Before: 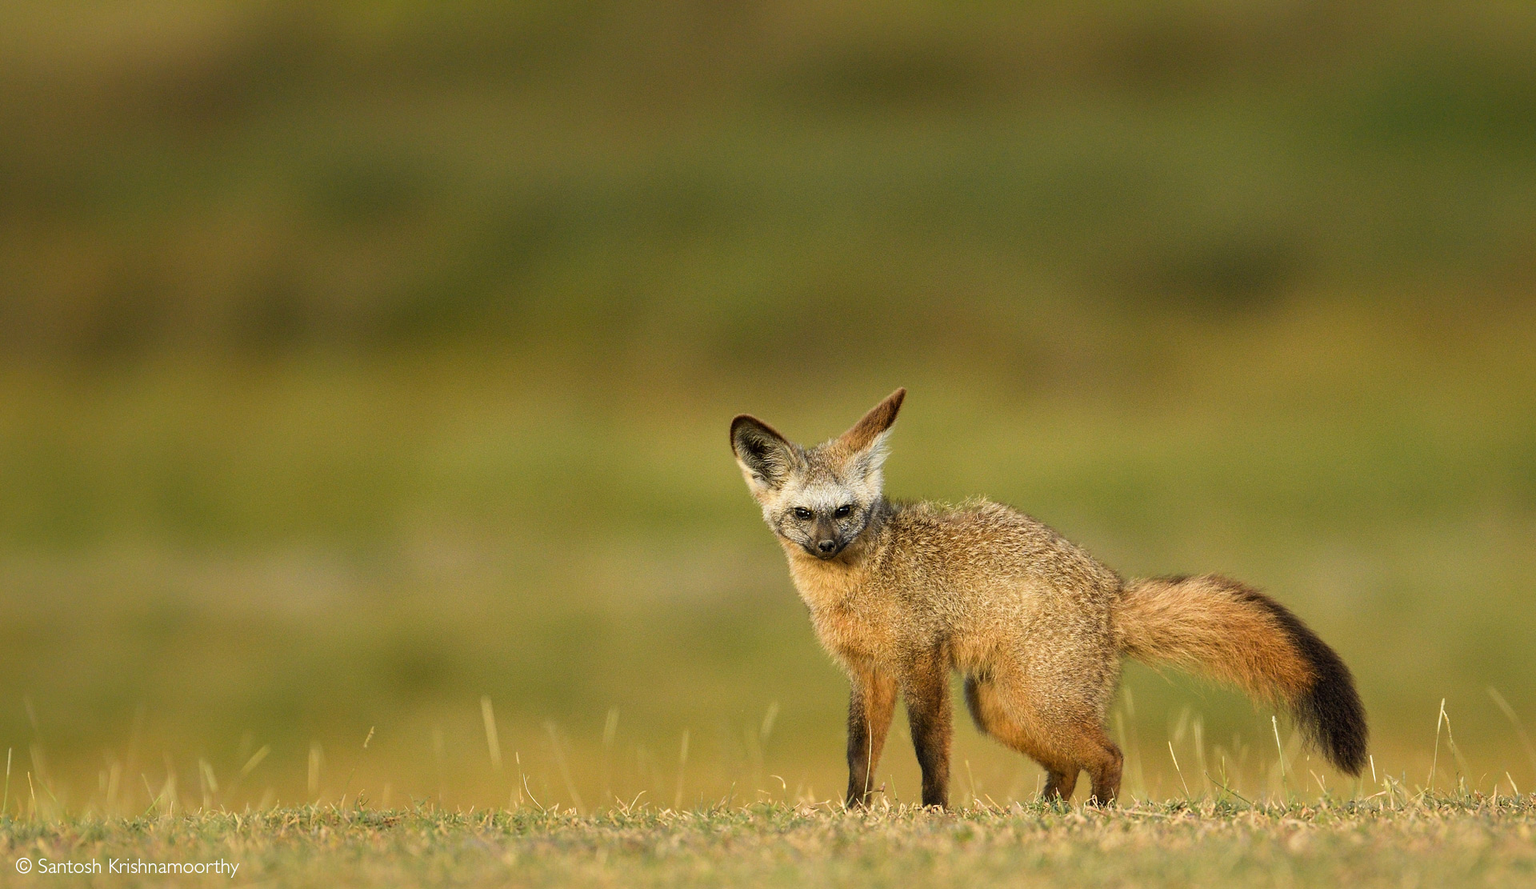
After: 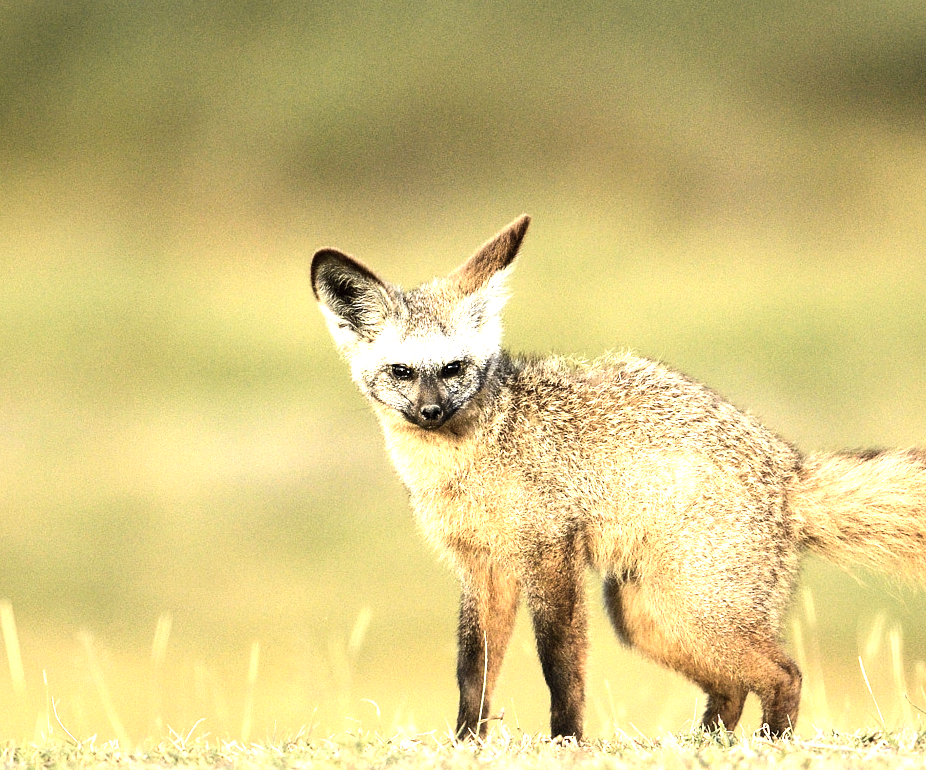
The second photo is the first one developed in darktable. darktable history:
contrast brightness saturation: contrast 0.1, saturation -0.287
crop: left 31.368%, top 24.311%, right 20.373%, bottom 6.379%
tone equalizer: -8 EV -0.752 EV, -7 EV -0.711 EV, -6 EV -0.596 EV, -5 EV -0.366 EV, -3 EV 0.385 EV, -2 EV 0.6 EV, -1 EV 0.694 EV, +0 EV 0.736 EV, edges refinement/feathering 500, mask exposure compensation -1.57 EV, preserve details no
exposure: exposure 0.565 EV, compensate exposure bias true, compensate highlight preservation false
